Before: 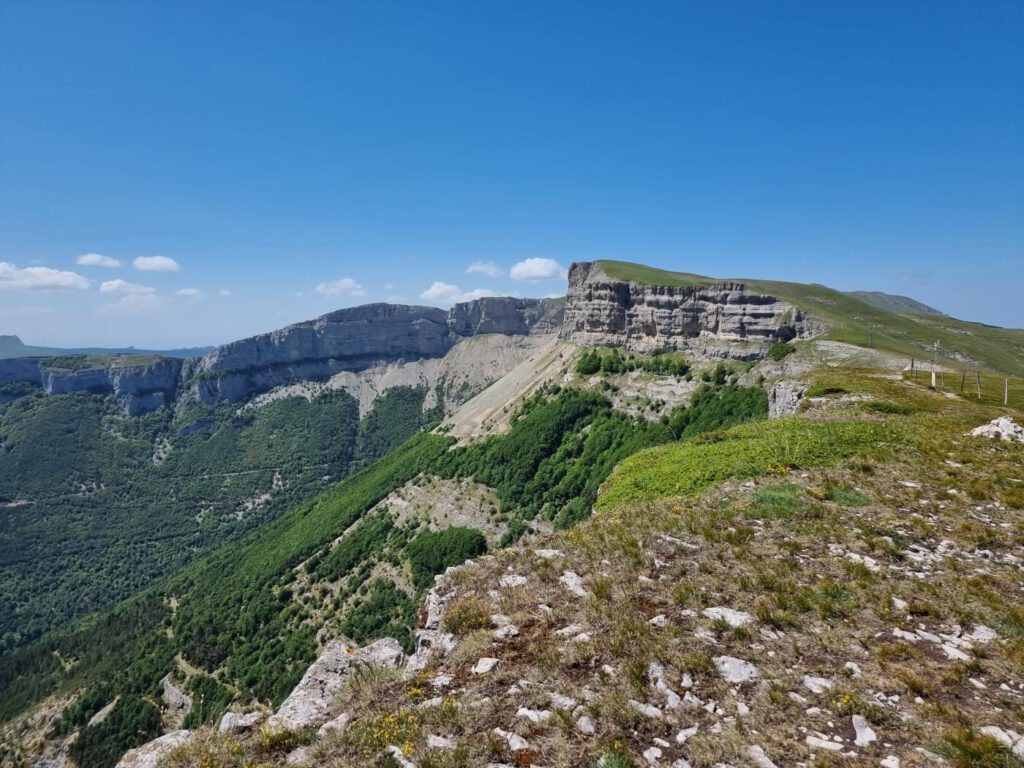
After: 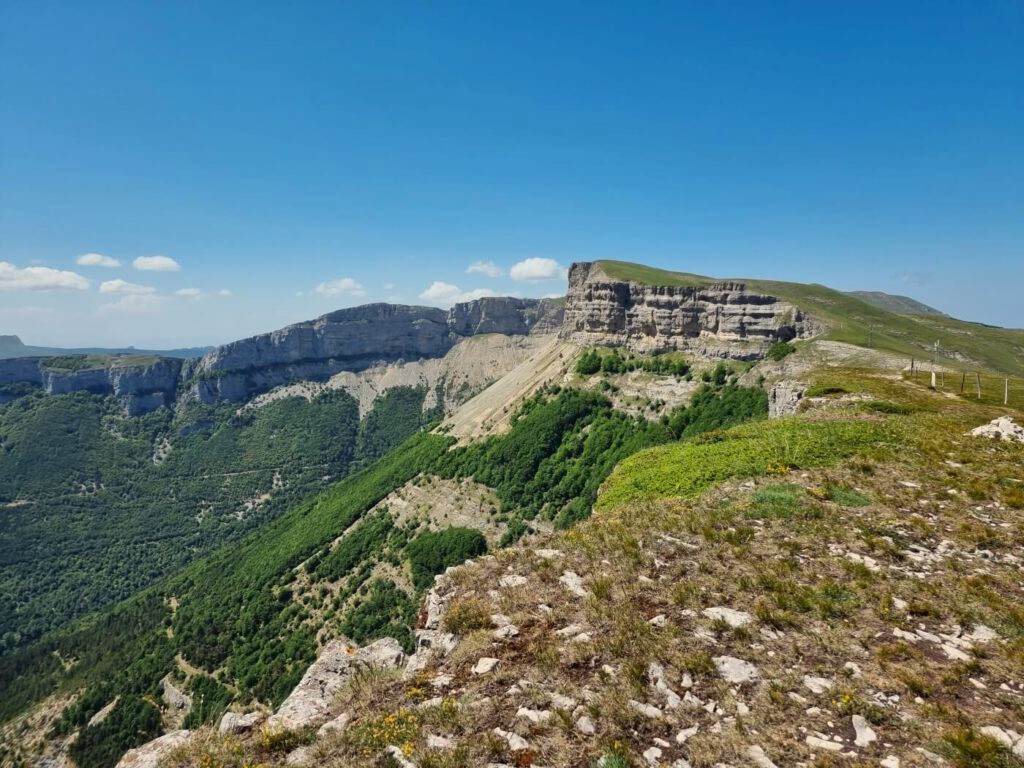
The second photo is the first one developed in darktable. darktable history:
white balance: red 1.029, blue 0.92
contrast brightness saturation: contrast 0.1, brightness 0.03, saturation 0.09
